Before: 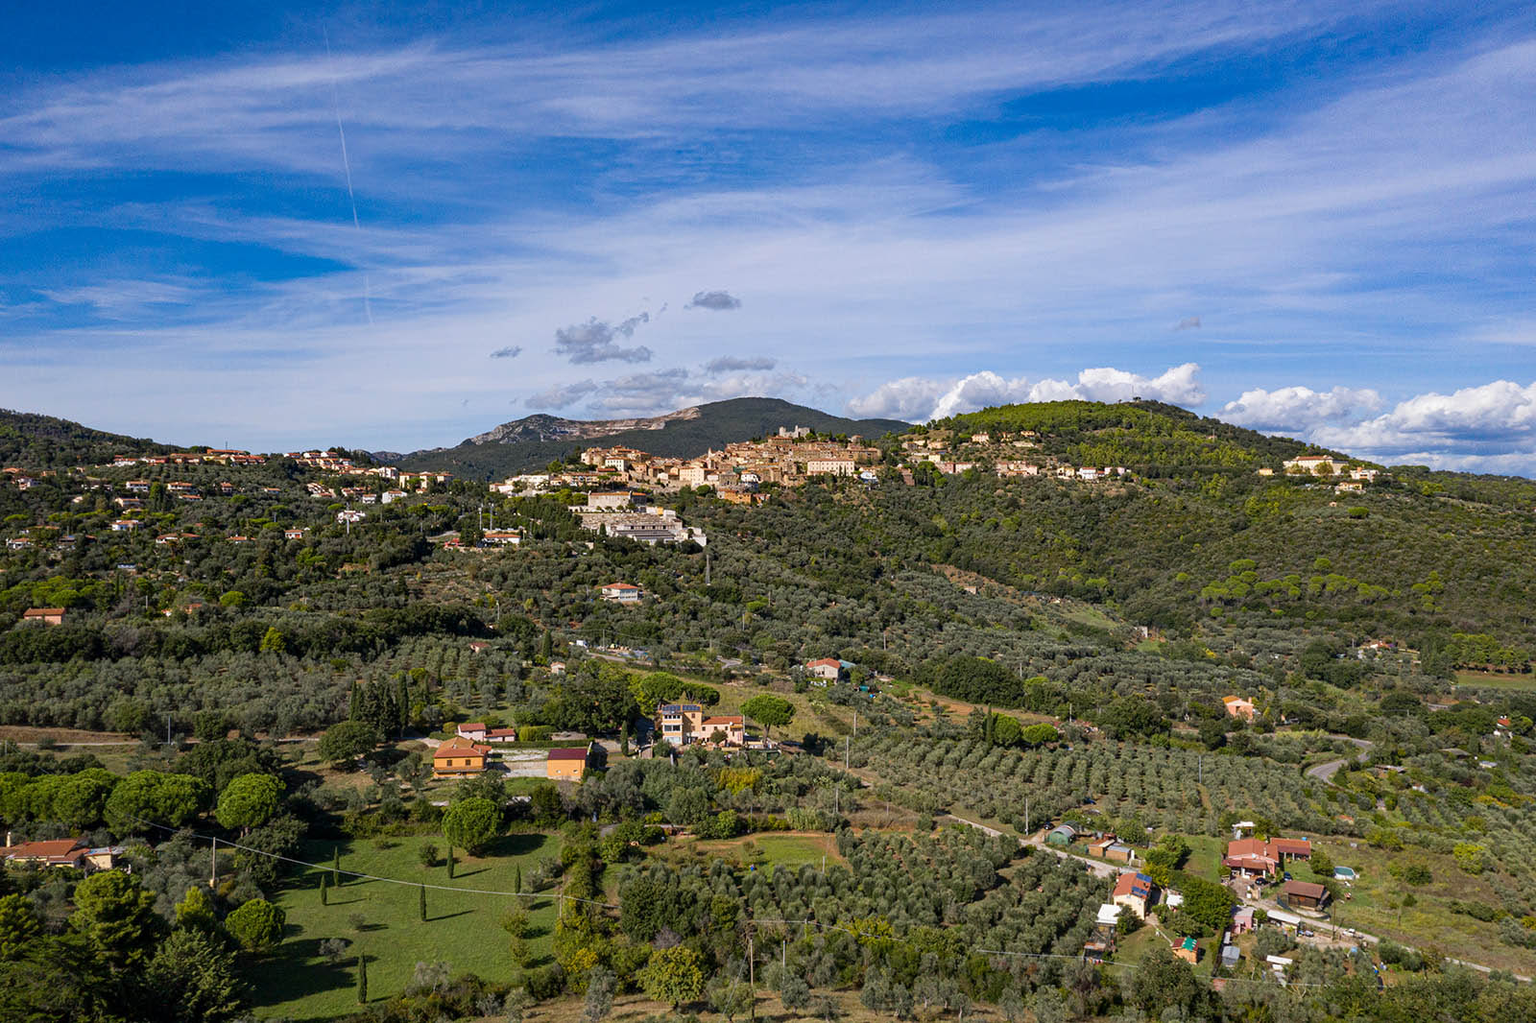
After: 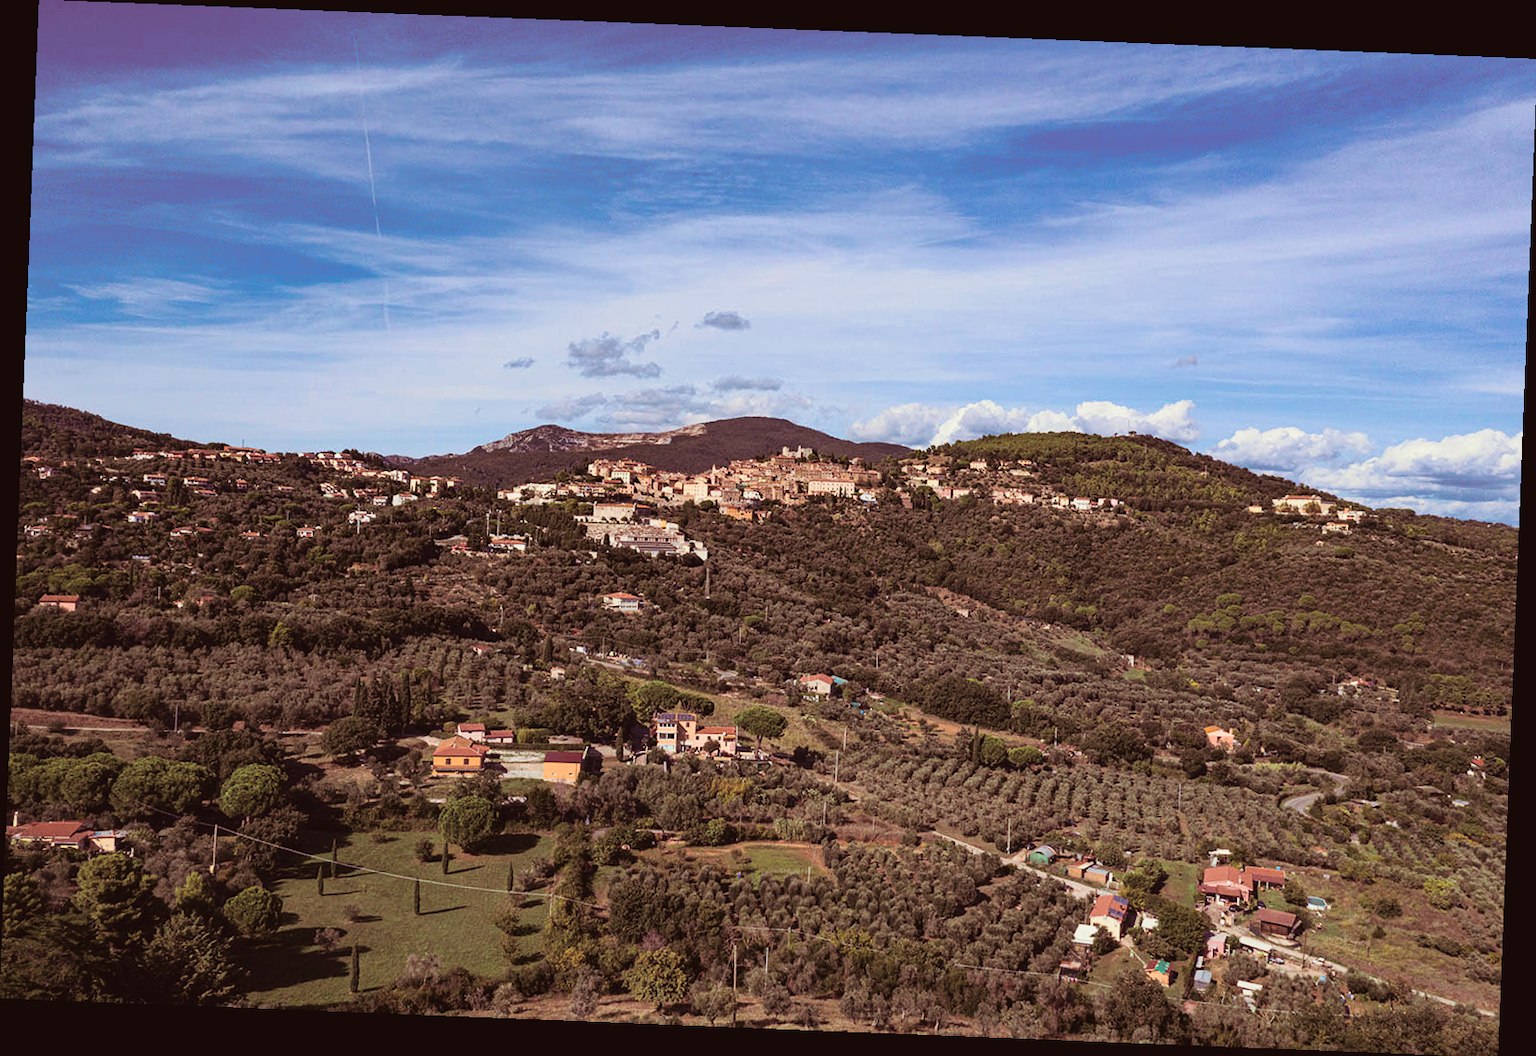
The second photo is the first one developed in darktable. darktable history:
split-toning: on, module defaults
tone curve: curves: ch0 [(0, 0.049) (0.175, 0.178) (0.466, 0.498) (0.715, 0.767) (0.819, 0.851) (1, 0.961)]; ch1 [(0, 0) (0.437, 0.398) (0.476, 0.466) (0.505, 0.505) (0.534, 0.544) (0.595, 0.608) (0.641, 0.643) (1, 1)]; ch2 [(0, 0) (0.359, 0.379) (0.437, 0.44) (0.489, 0.495) (0.518, 0.537) (0.579, 0.579) (1, 1)], color space Lab, independent channels, preserve colors none
rotate and perspective: rotation 2.27°, automatic cropping off
